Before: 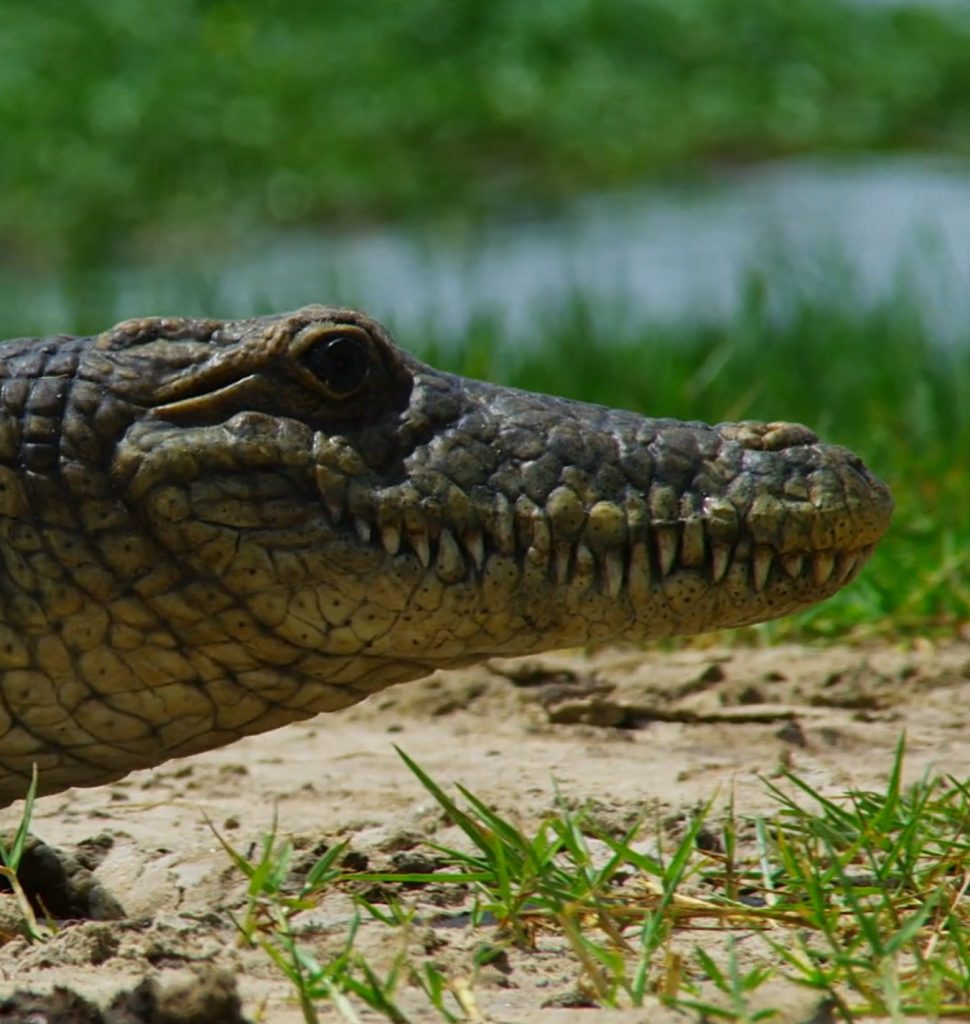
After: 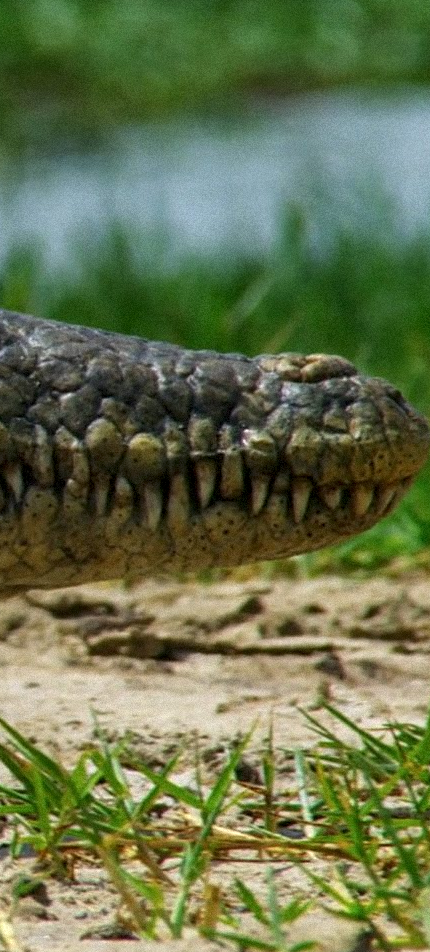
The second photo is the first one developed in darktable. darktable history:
crop: left 47.628%, top 6.643%, right 7.874%
grain: mid-tones bias 0%
exposure: exposure 0.161 EV, compensate highlight preservation false
contrast brightness saturation: saturation -0.05
local contrast: on, module defaults
